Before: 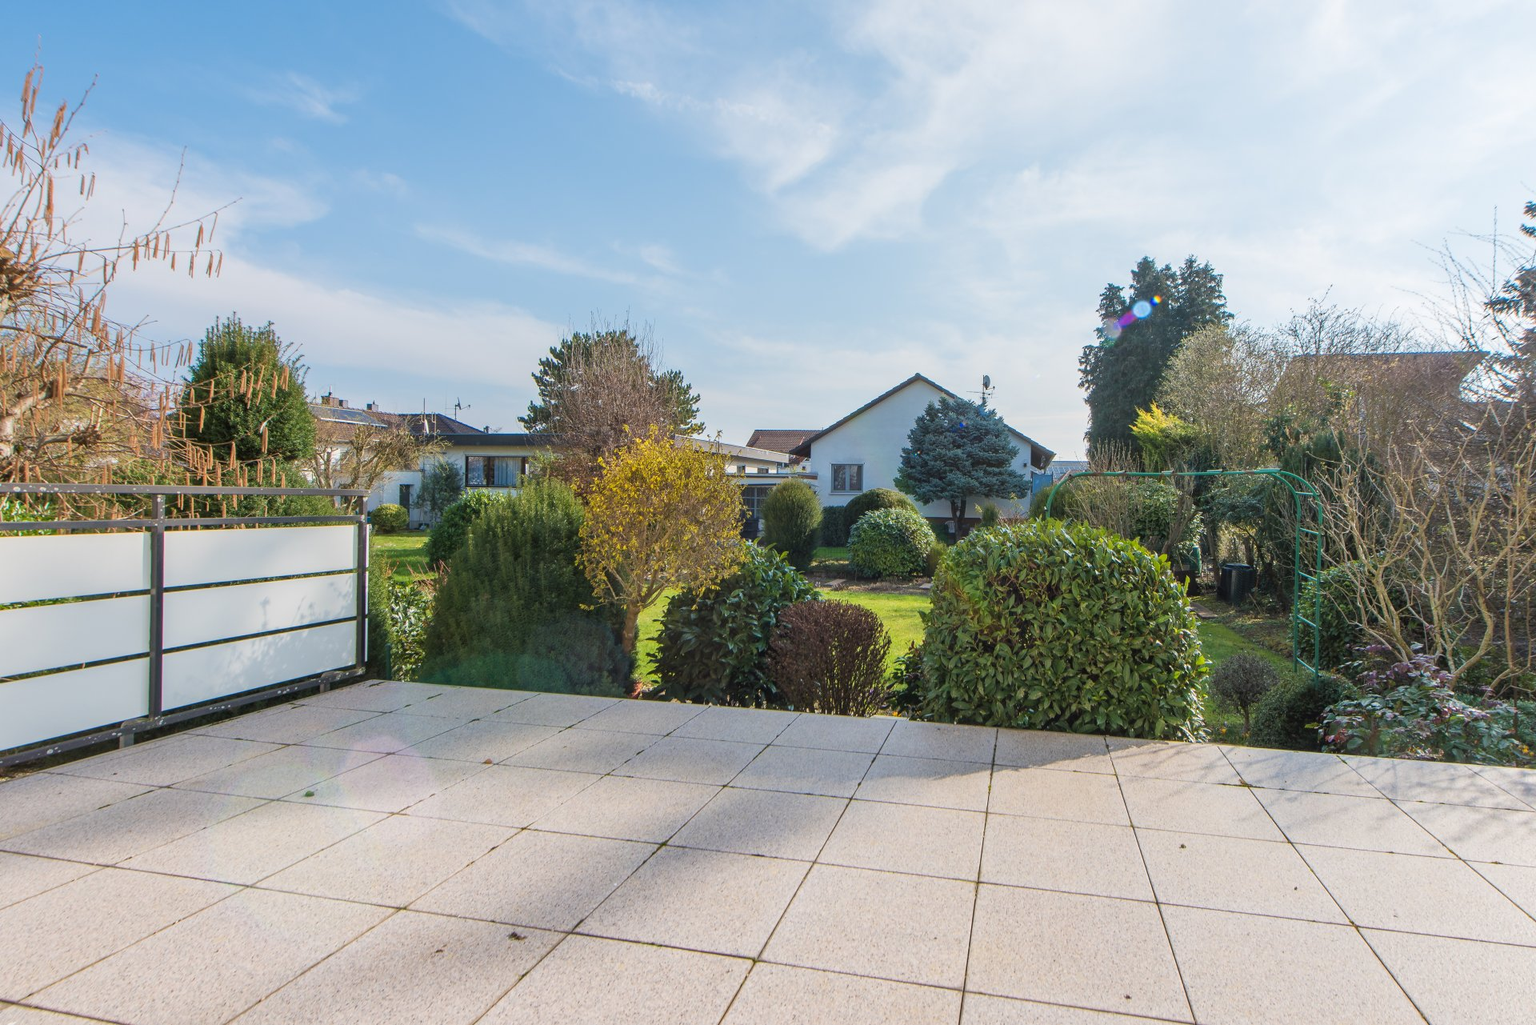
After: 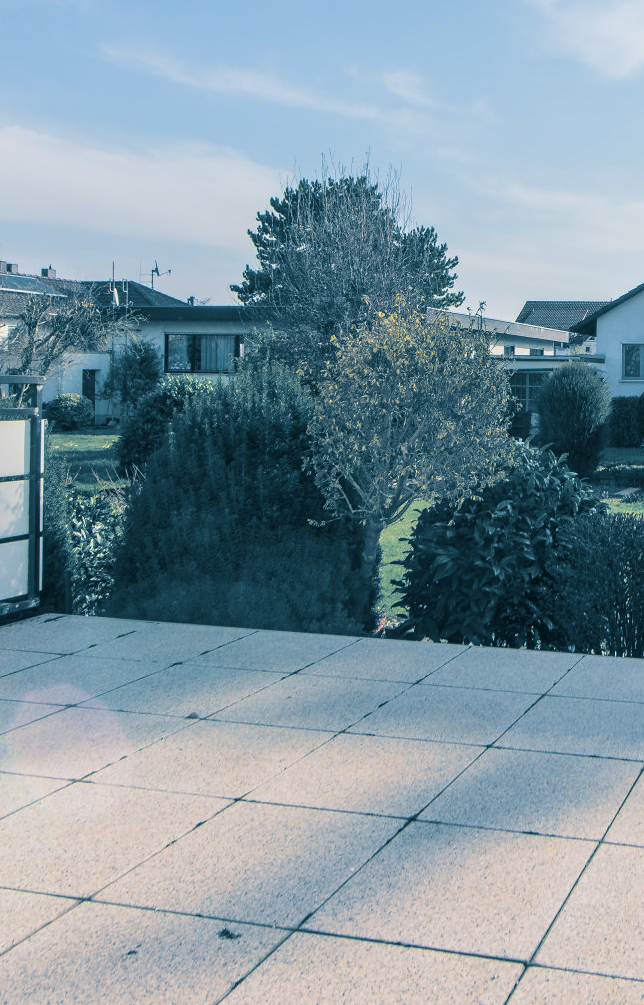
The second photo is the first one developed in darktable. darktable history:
split-toning: shadows › hue 212.4°, balance -70
crop and rotate: left 21.77%, top 18.528%, right 44.676%, bottom 2.997%
